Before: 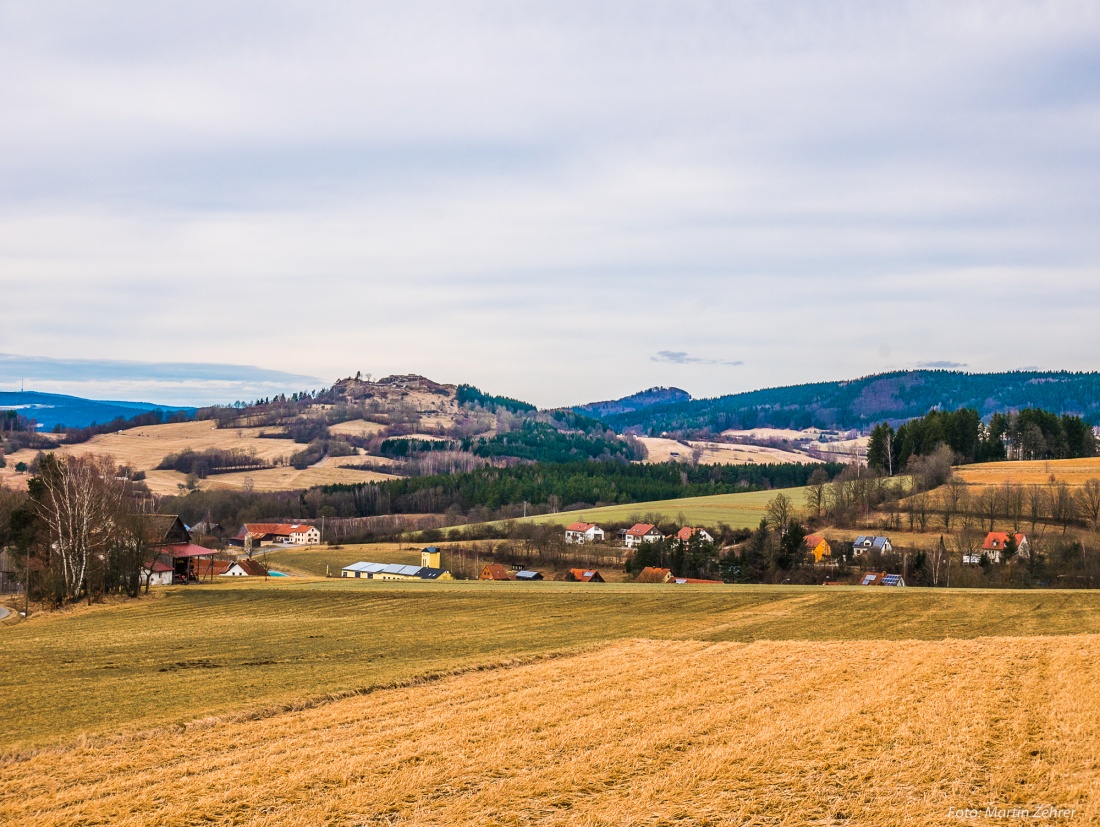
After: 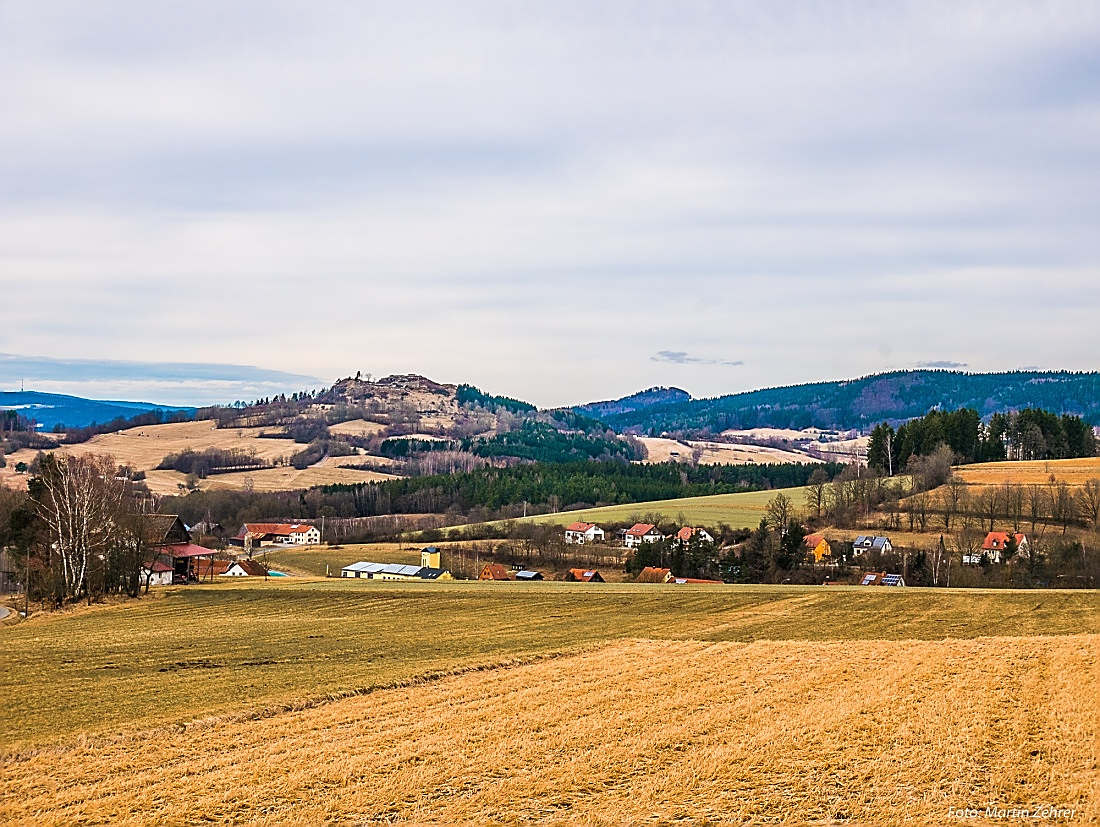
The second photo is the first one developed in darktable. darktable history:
sharpen: radius 1.357, amount 1.267, threshold 0.826
